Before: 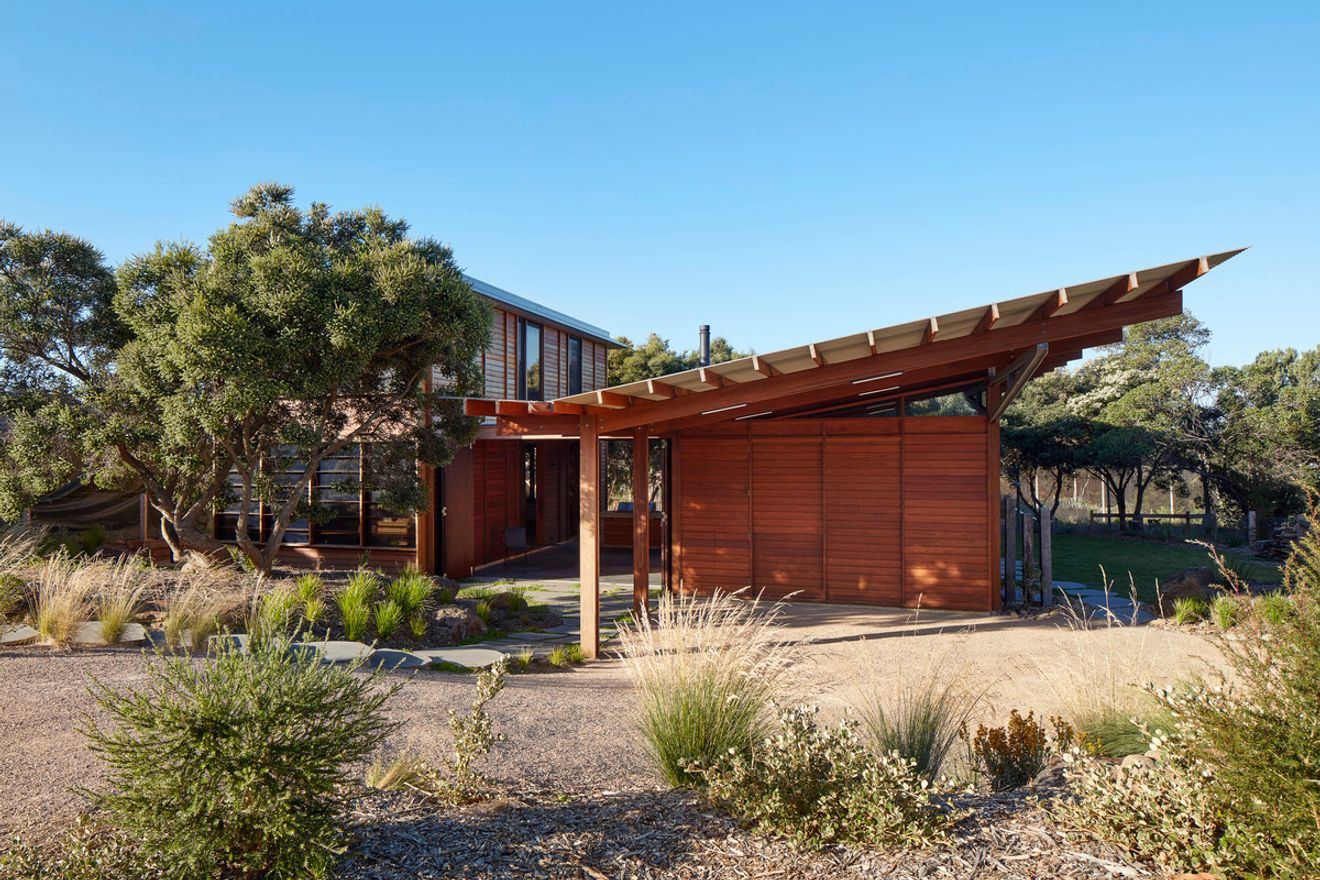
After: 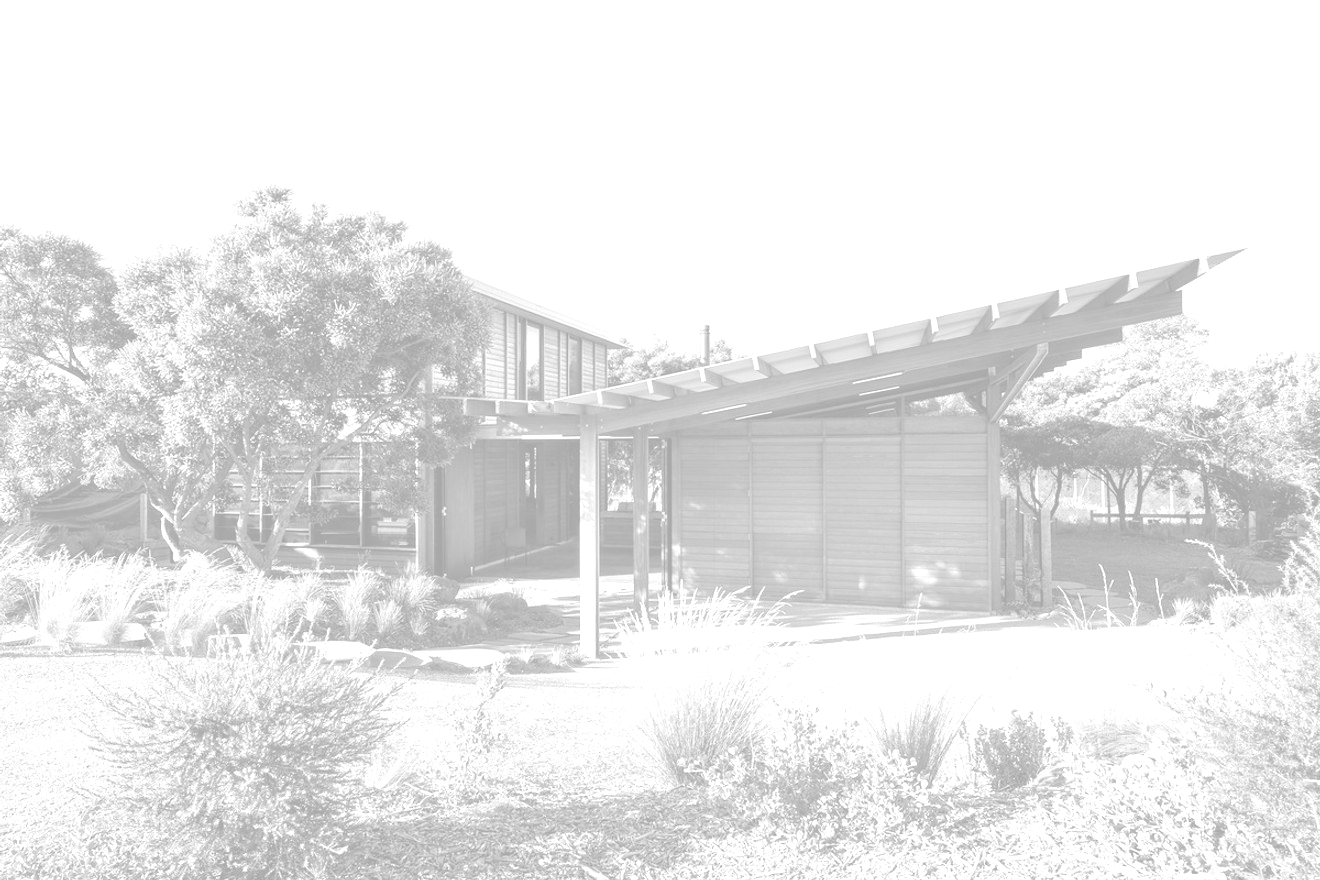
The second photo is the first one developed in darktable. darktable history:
monochrome: on, module defaults
colorize: hue 36°, saturation 71%, lightness 80.79%
